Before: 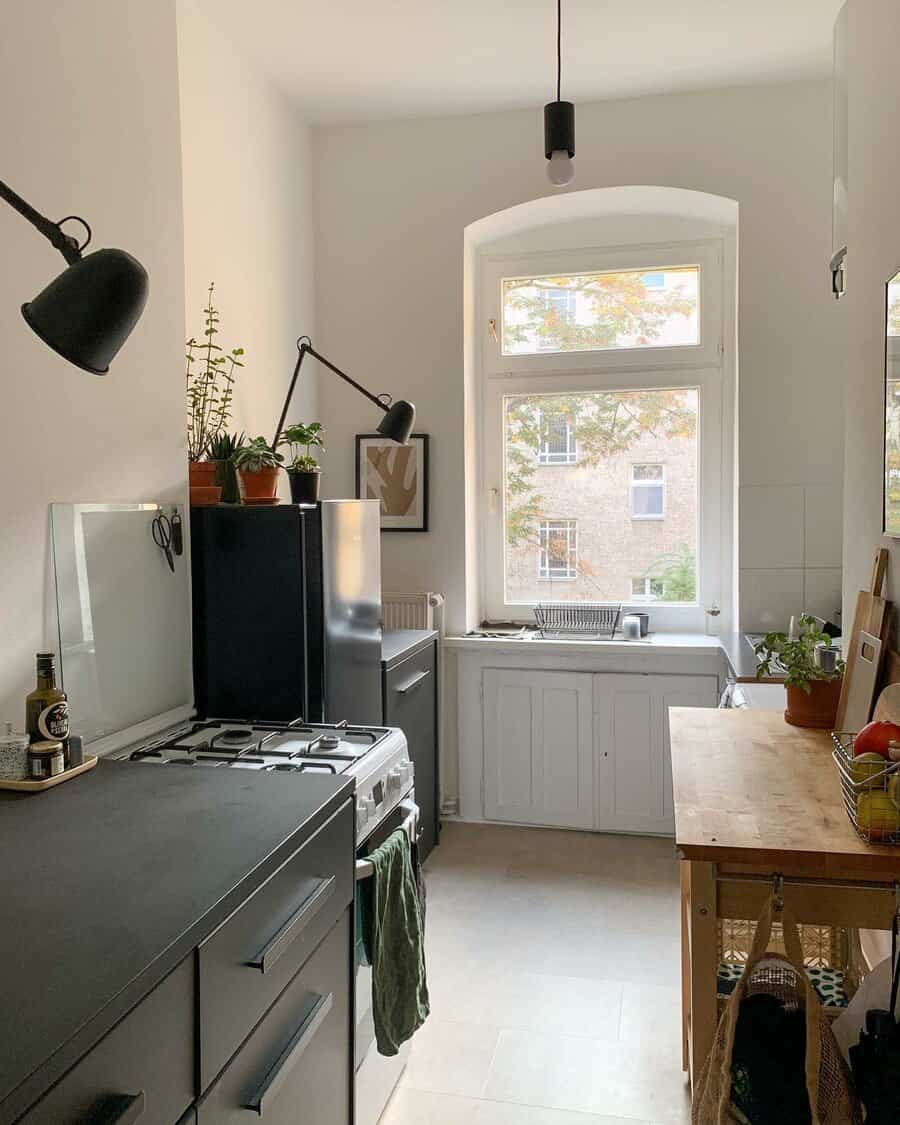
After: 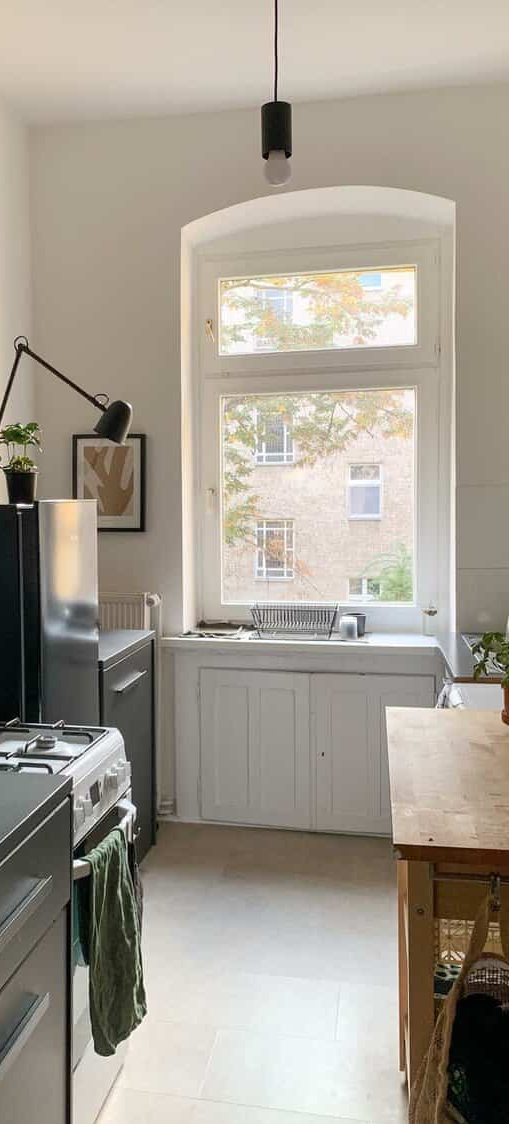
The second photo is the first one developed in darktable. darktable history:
crop: left 31.529%, top 0.004%, right 11.807%
